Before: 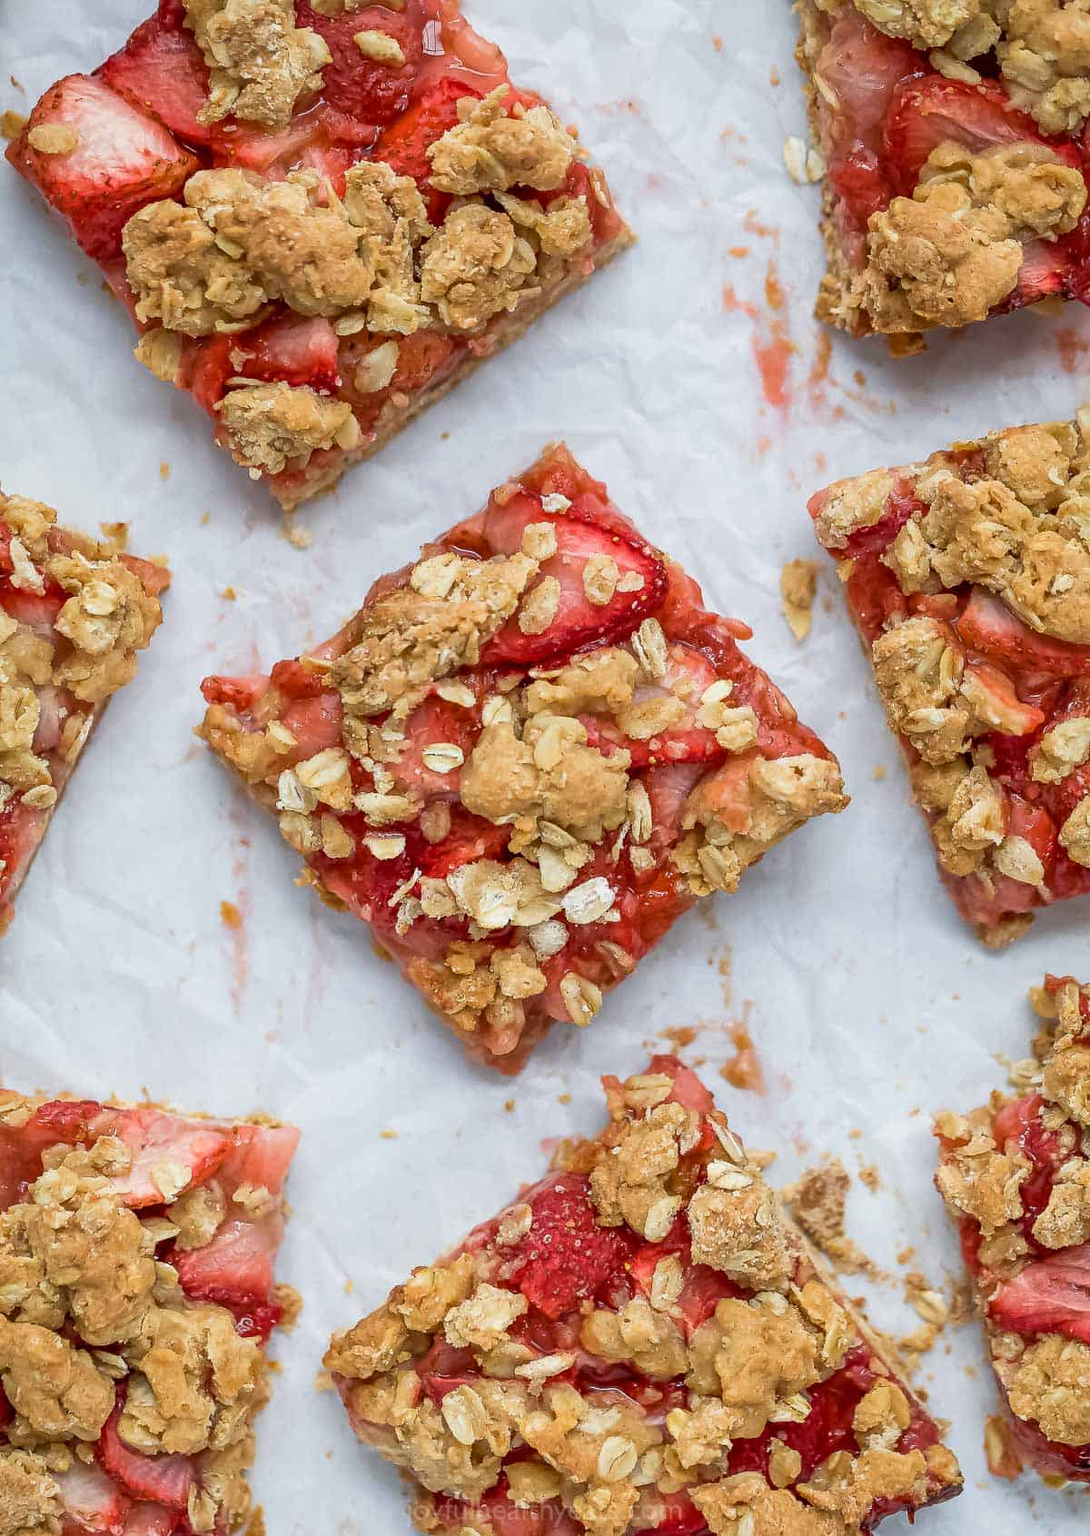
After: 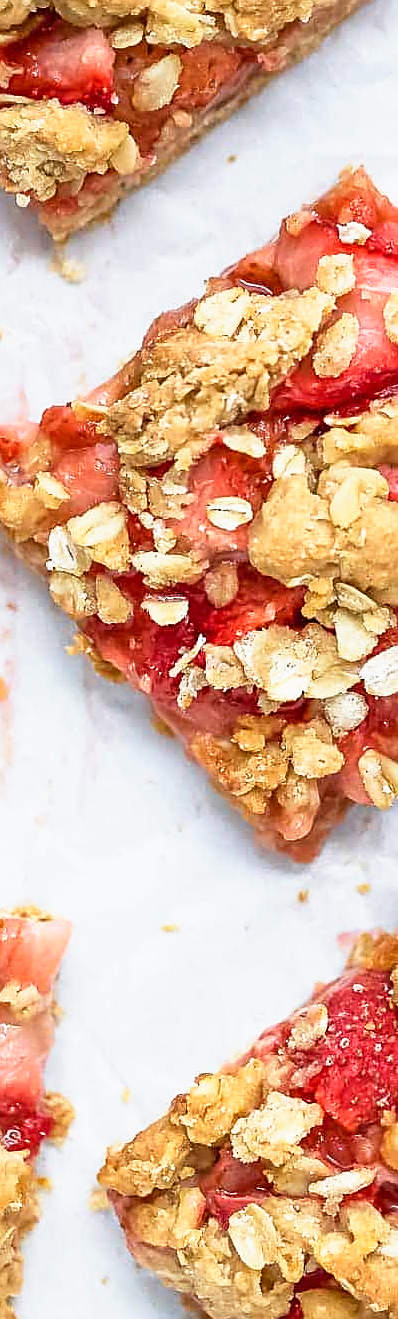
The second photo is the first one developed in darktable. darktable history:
sharpen: on, module defaults
base curve: curves: ch0 [(0, 0) (0.557, 0.834) (1, 1)], preserve colors none
crop and rotate: left 21.523%, top 19.014%, right 45.251%, bottom 2.971%
